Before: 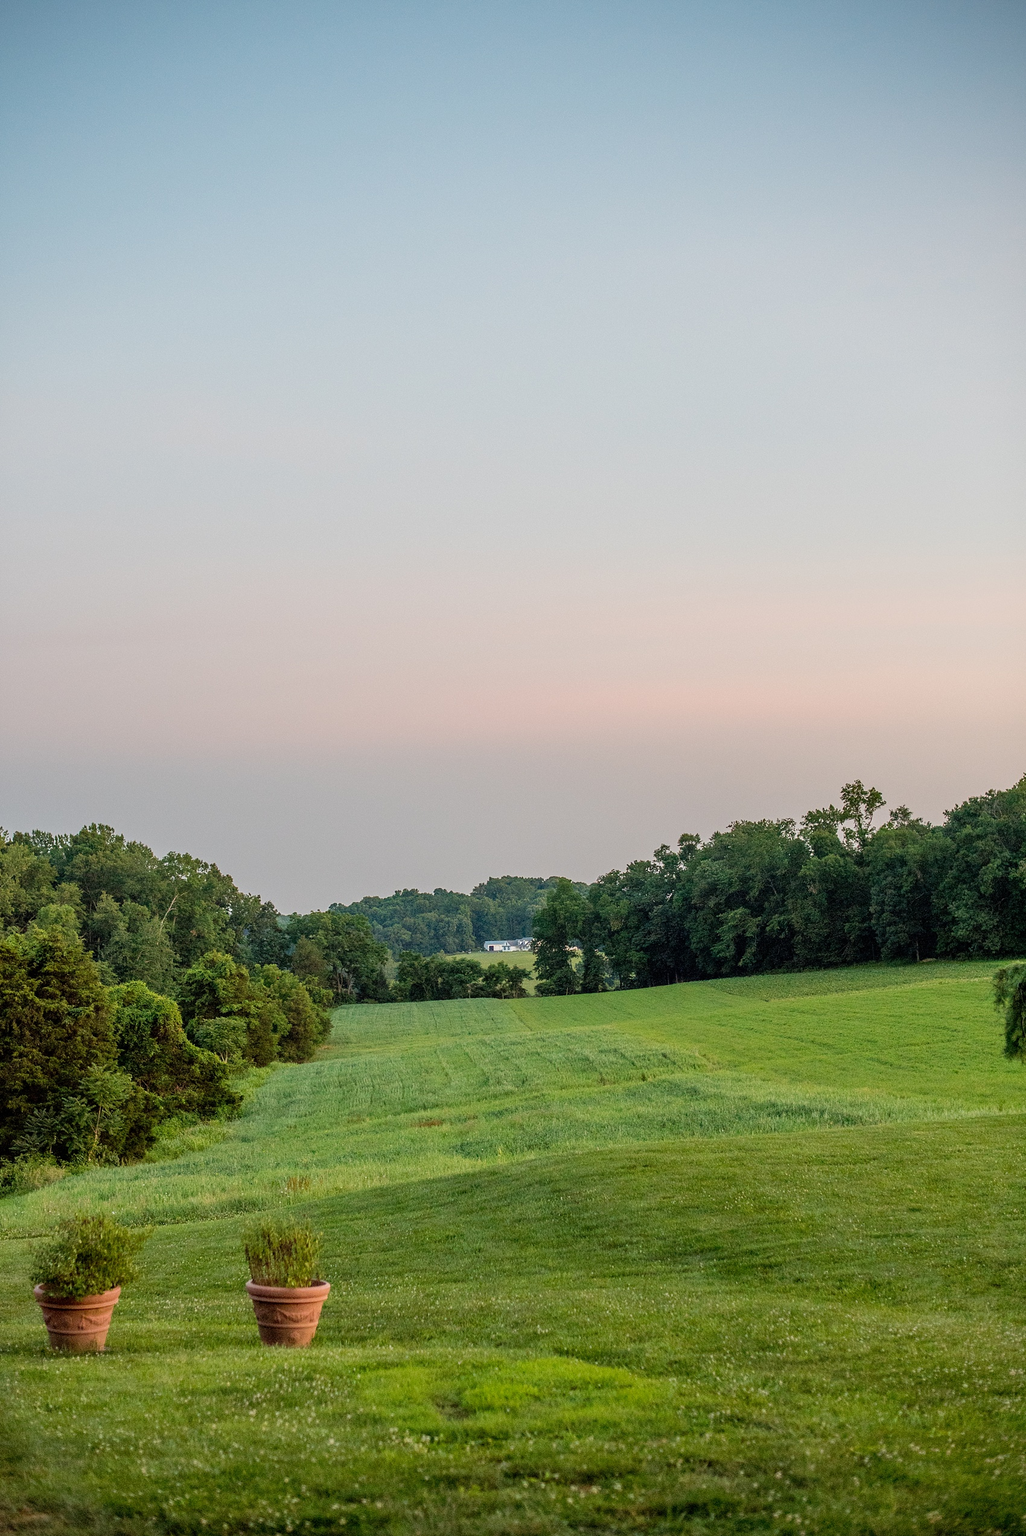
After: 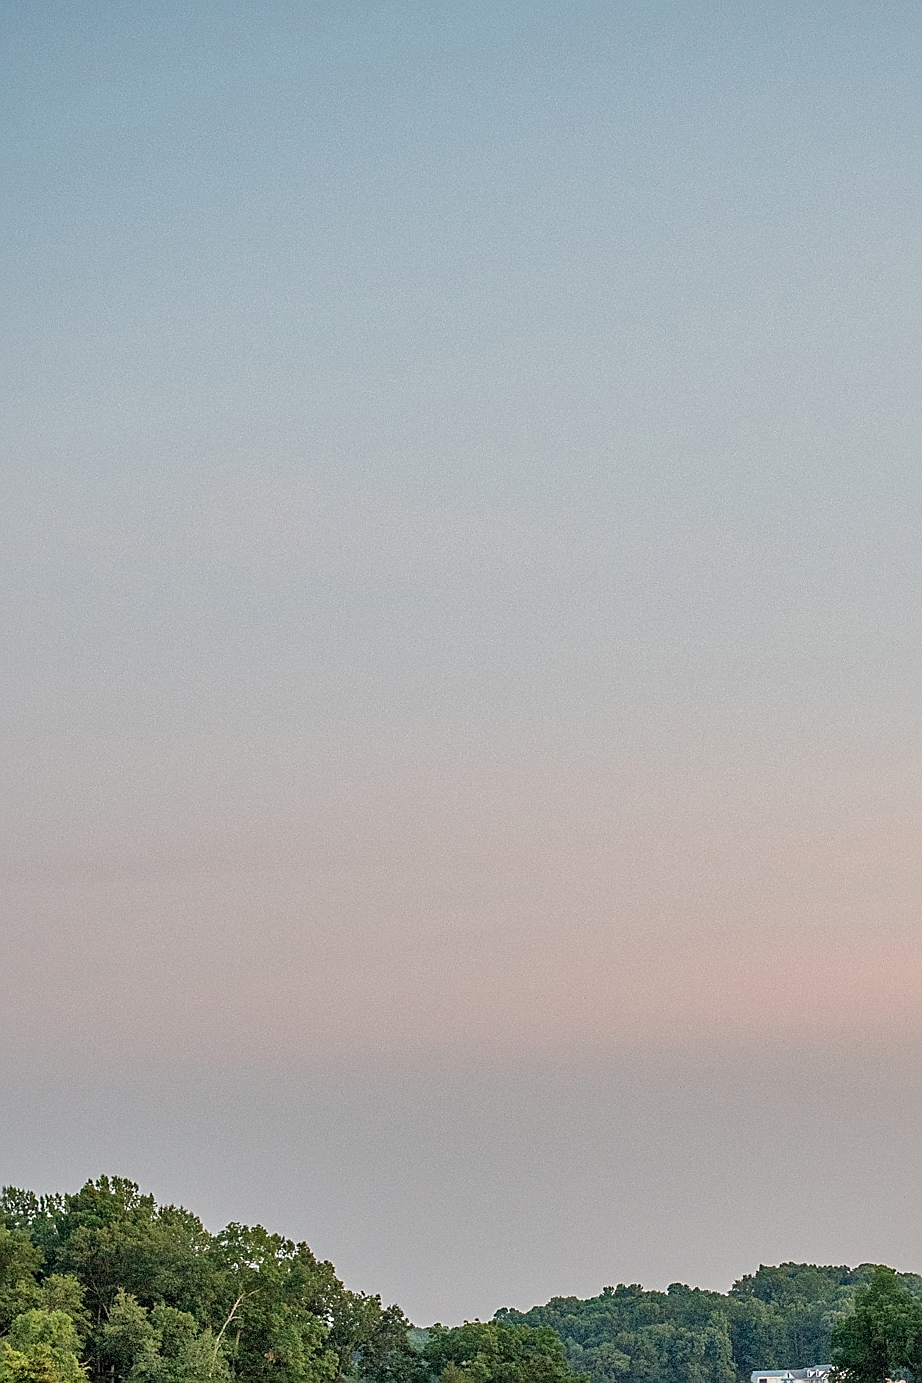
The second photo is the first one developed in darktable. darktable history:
color correction: highlights b* 0.001
sharpen: on, module defaults
contrast brightness saturation: contrast 0.006, saturation -0.053
local contrast: mode bilateral grid, contrast 20, coarseness 51, detail 128%, midtone range 0.2
tone equalizer: mask exposure compensation -0.504 EV
crop and rotate: left 3.04%, top 7.43%, right 42.669%, bottom 38.247%
shadows and highlights: low approximation 0.01, soften with gaussian
